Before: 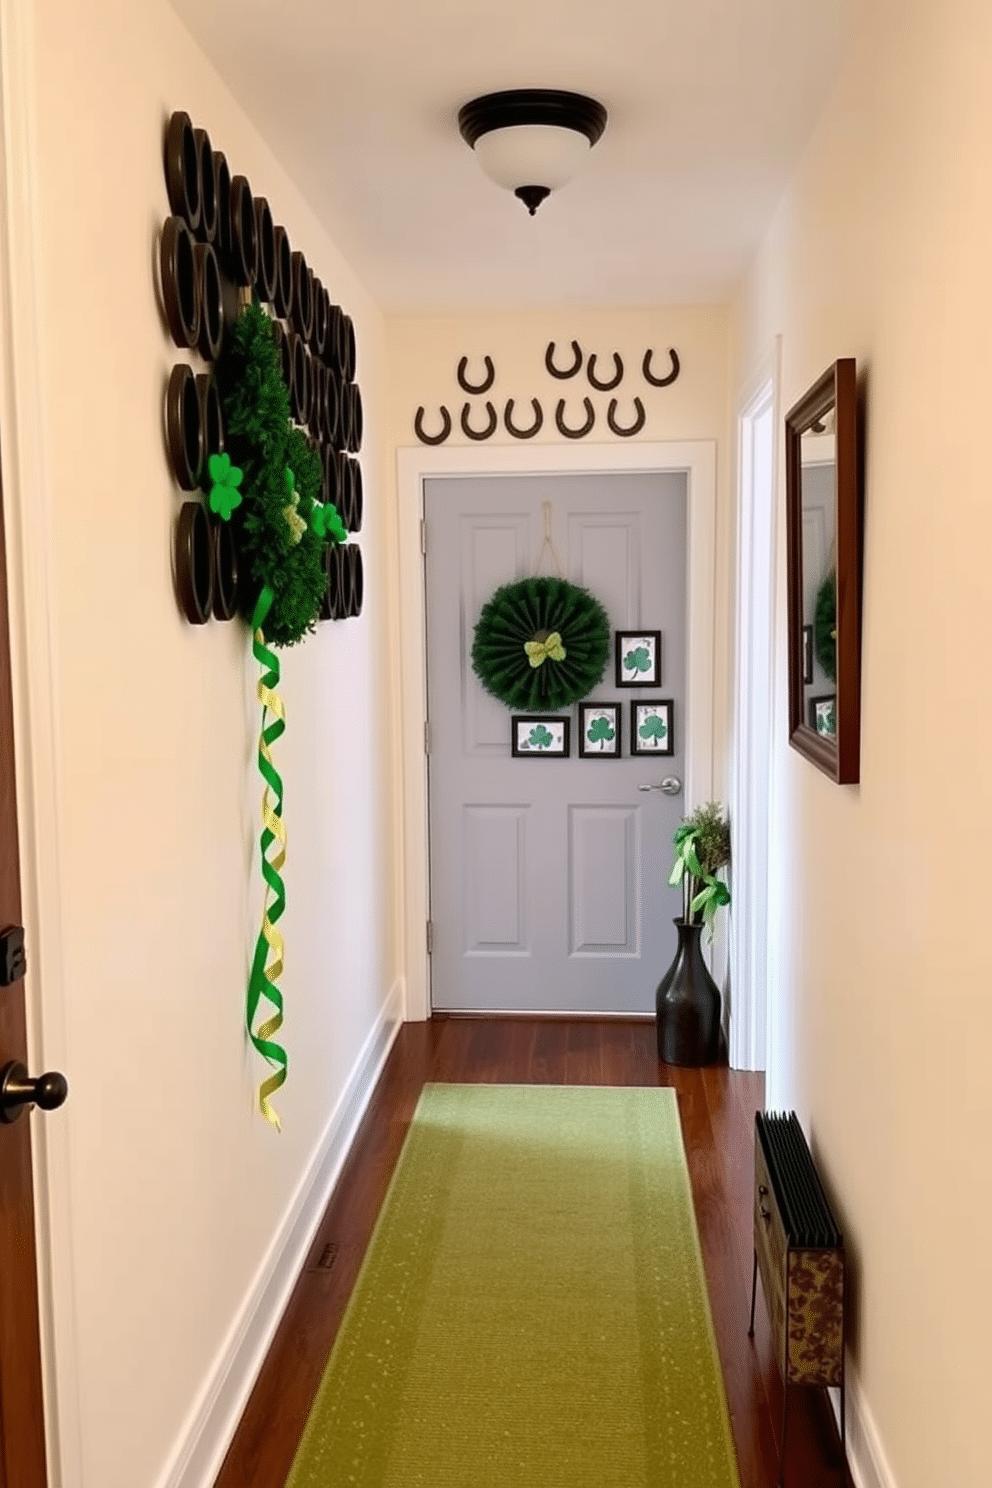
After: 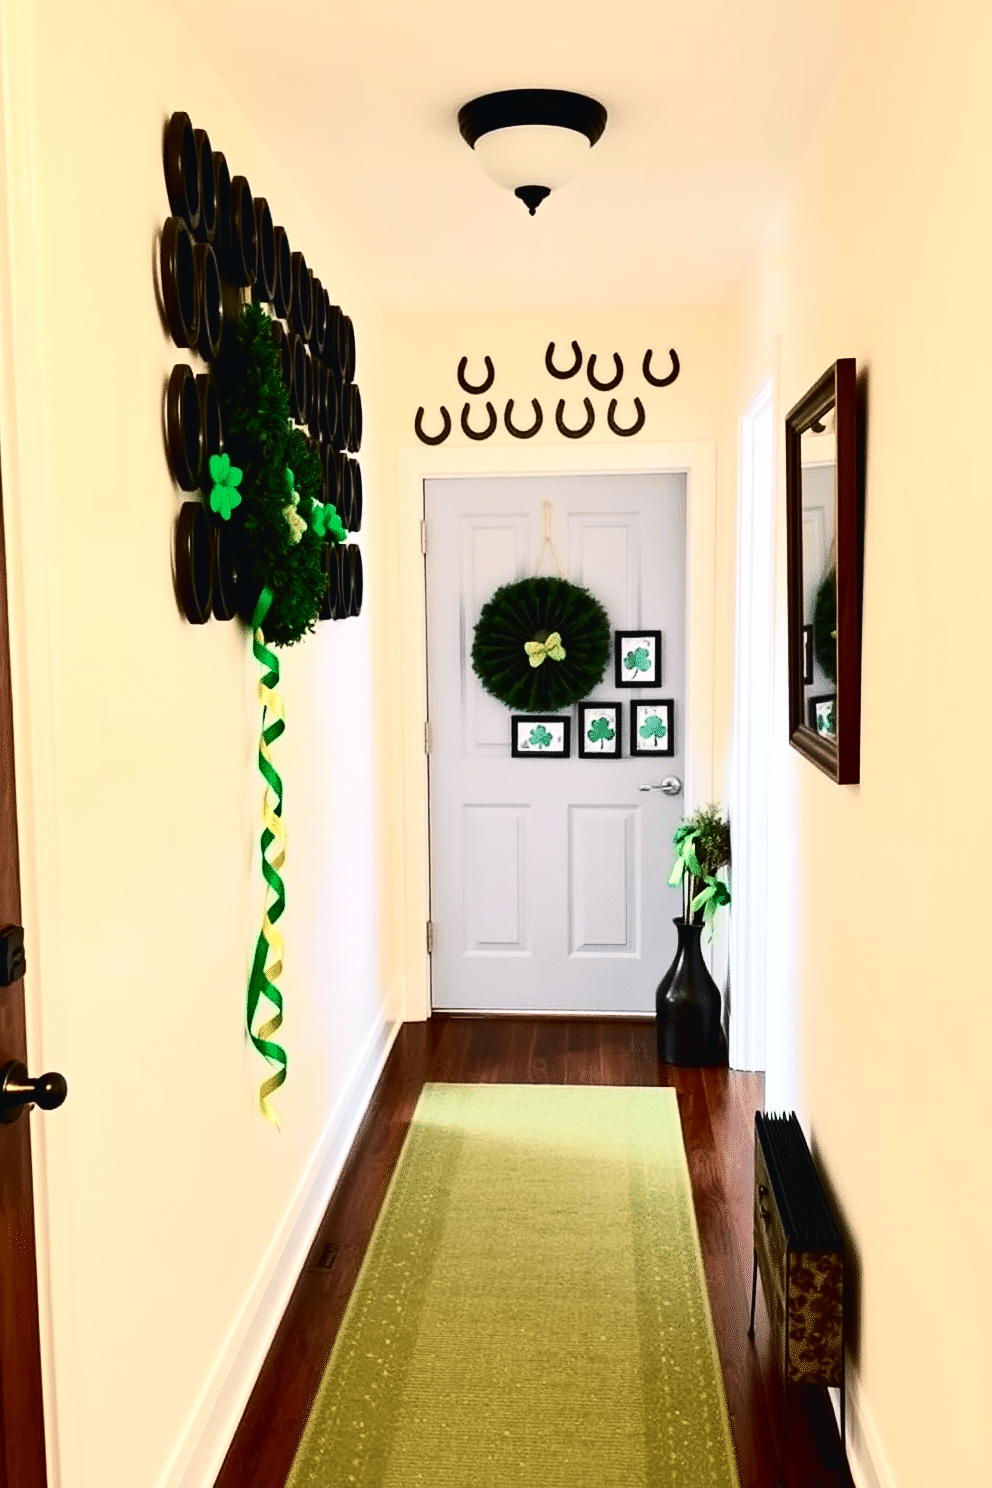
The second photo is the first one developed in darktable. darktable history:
shadows and highlights: shadows 29.32, highlights -29.32, low approximation 0.01, soften with gaussian
tone equalizer: -8 EV -0.75 EV, -7 EV -0.7 EV, -6 EV -0.6 EV, -5 EV -0.4 EV, -3 EV 0.4 EV, -2 EV 0.6 EV, -1 EV 0.7 EV, +0 EV 0.75 EV, edges refinement/feathering 500, mask exposure compensation -1.57 EV, preserve details no
tone curve: curves: ch0 [(0, 0.026) (0.058, 0.036) (0.246, 0.214) (0.437, 0.498) (0.55, 0.644) (0.657, 0.767) (0.822, 0.9) (1, 0.961)]; ch1 [(0, 0) (0.346, 0.307) (0.408, 0.369) (0.453, 0.457) (0.476, 0.489) (0.502, 0.498) (0.521, 0.515) (0.537, 0.531) (0.612, 0.641) (0.676, 0.728) (1, 1)]; ch2 [(0, 0) (0.346, 0.34) (0.434, 0.46) (0.485, 0.494) (0.5, 0.494) (0.511, 0.508) (0.537, 0.564) (0.579, 0.599) (0.663, 0.67) (1, 1)], color space Lab, independent channels, preserve colors none
